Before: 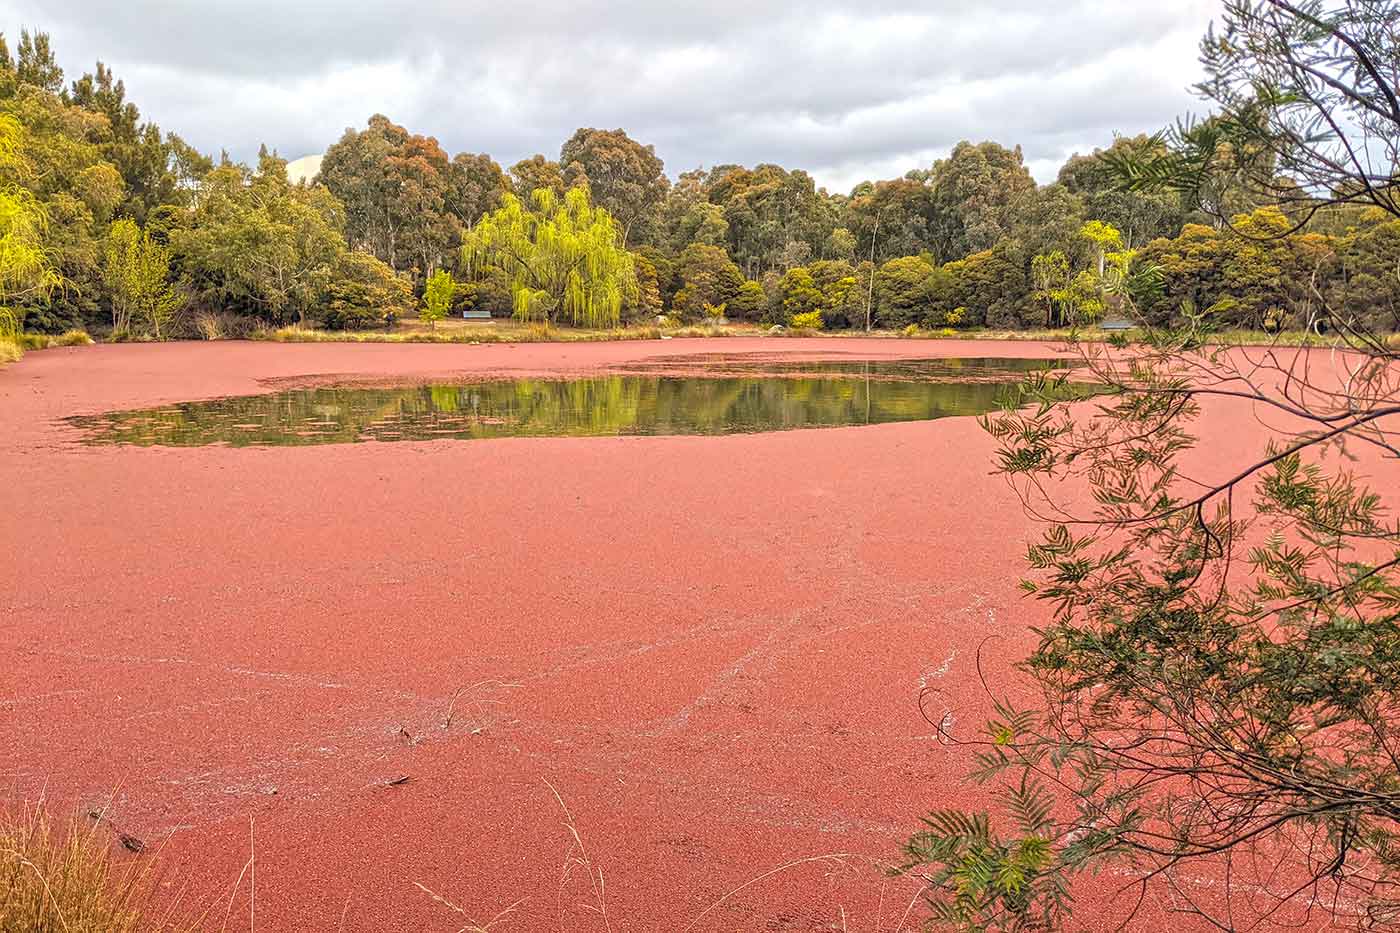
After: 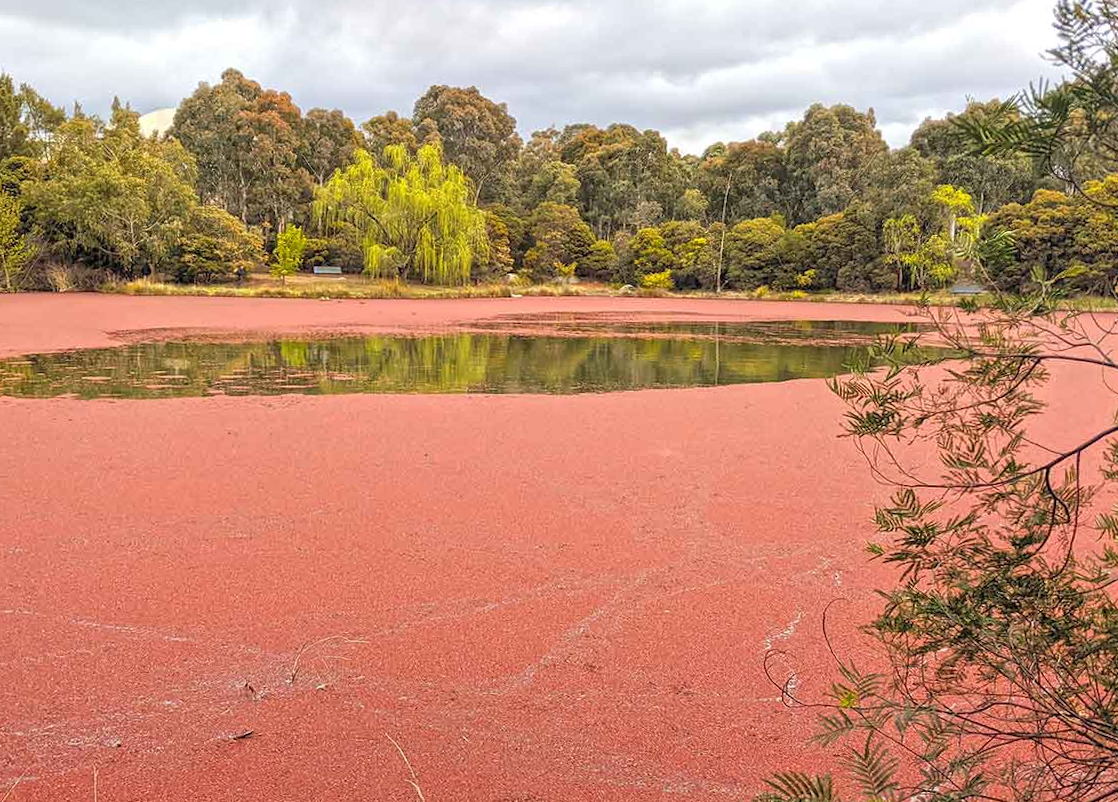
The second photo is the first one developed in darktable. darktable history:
crop: left 11.225%, top 5.381%, right 9.565%, bottom 10.314%
rotate and perspective: rotation 0.8°, automatic cropping off
